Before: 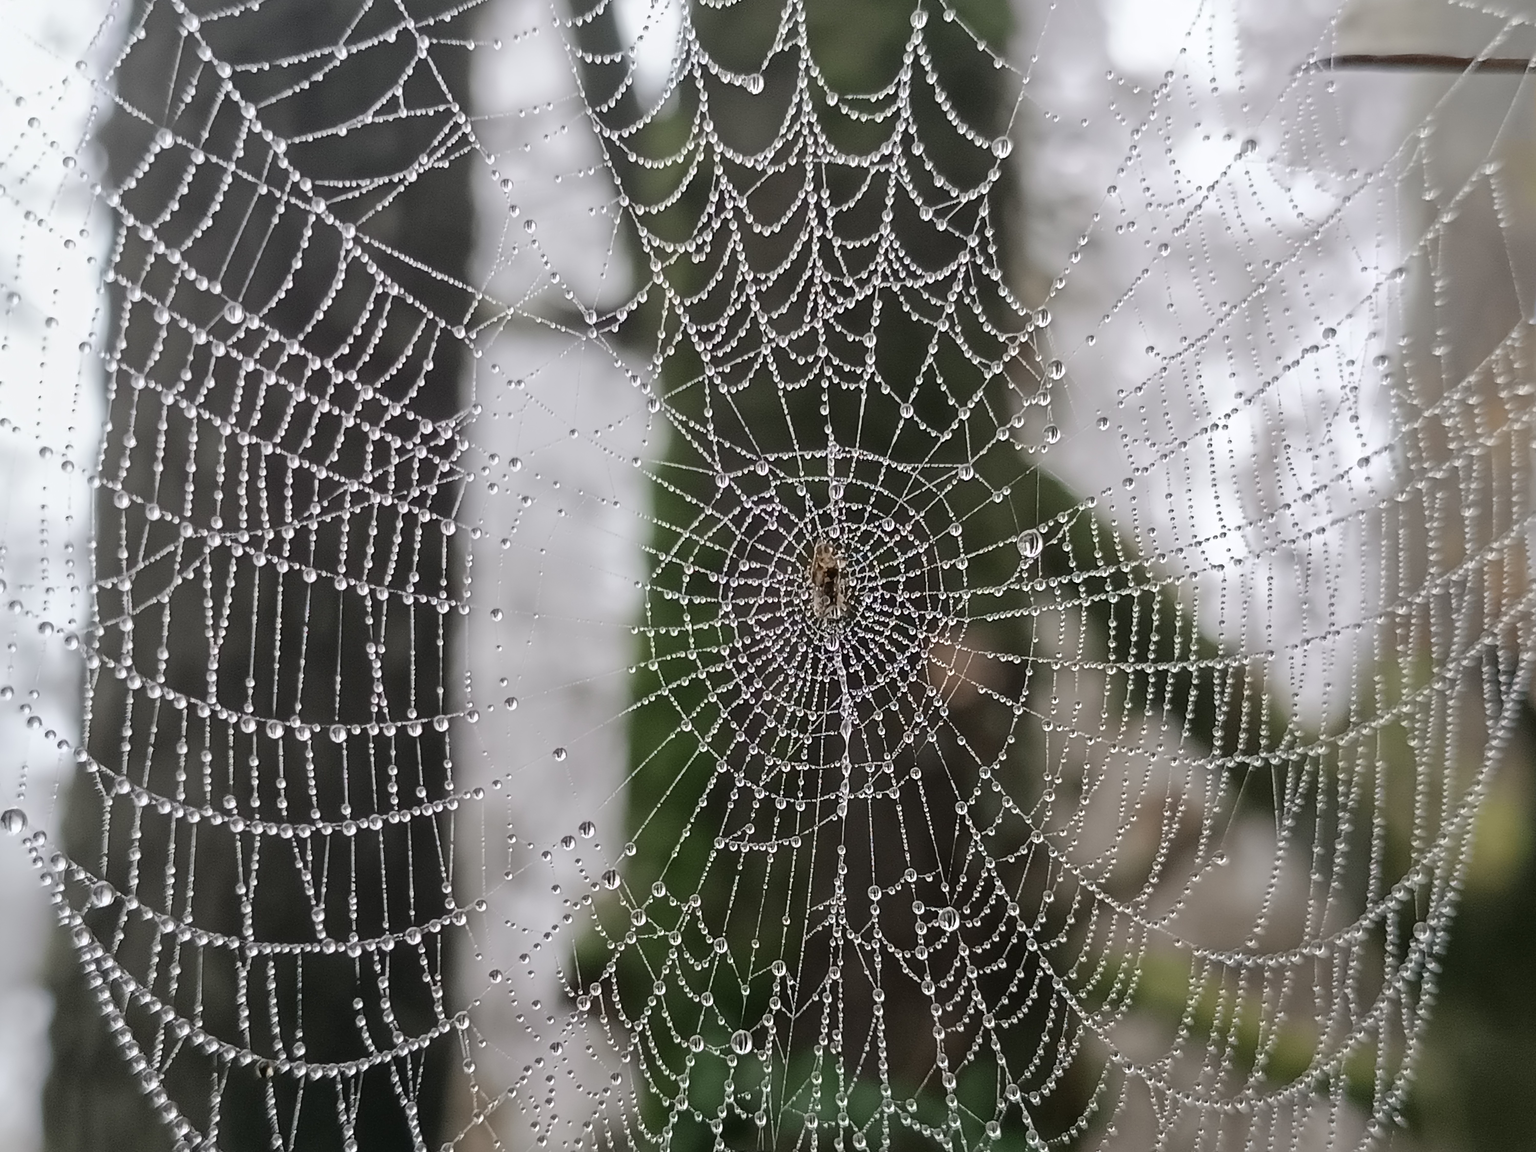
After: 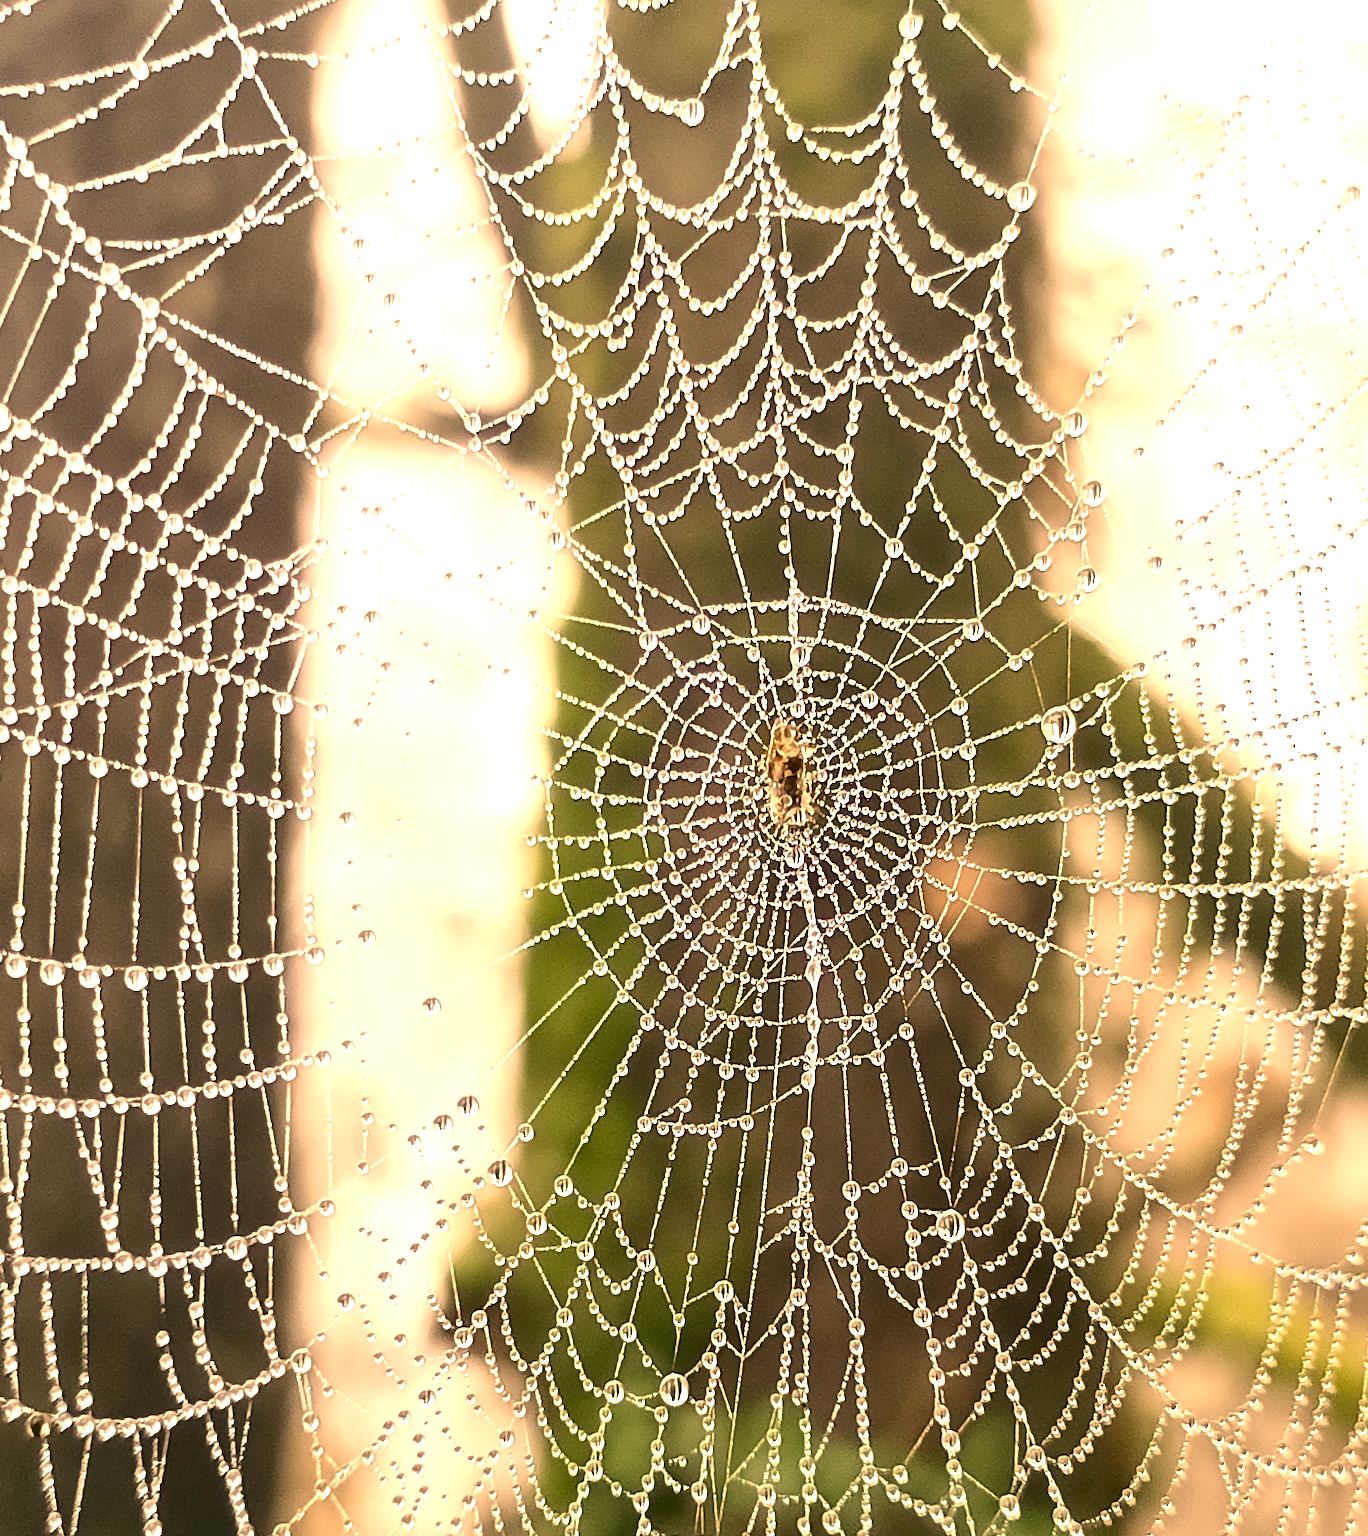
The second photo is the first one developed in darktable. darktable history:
color correction: highlights a* 17.99, highlights b* 35.16, shadows a* 1.08, shadows b* 6.18, saturation 1.02
crop: left 15.383%, right 17.794%
exposure: black level correction 0.001, exposure 1.713 EV, compensate highlight preservation false
